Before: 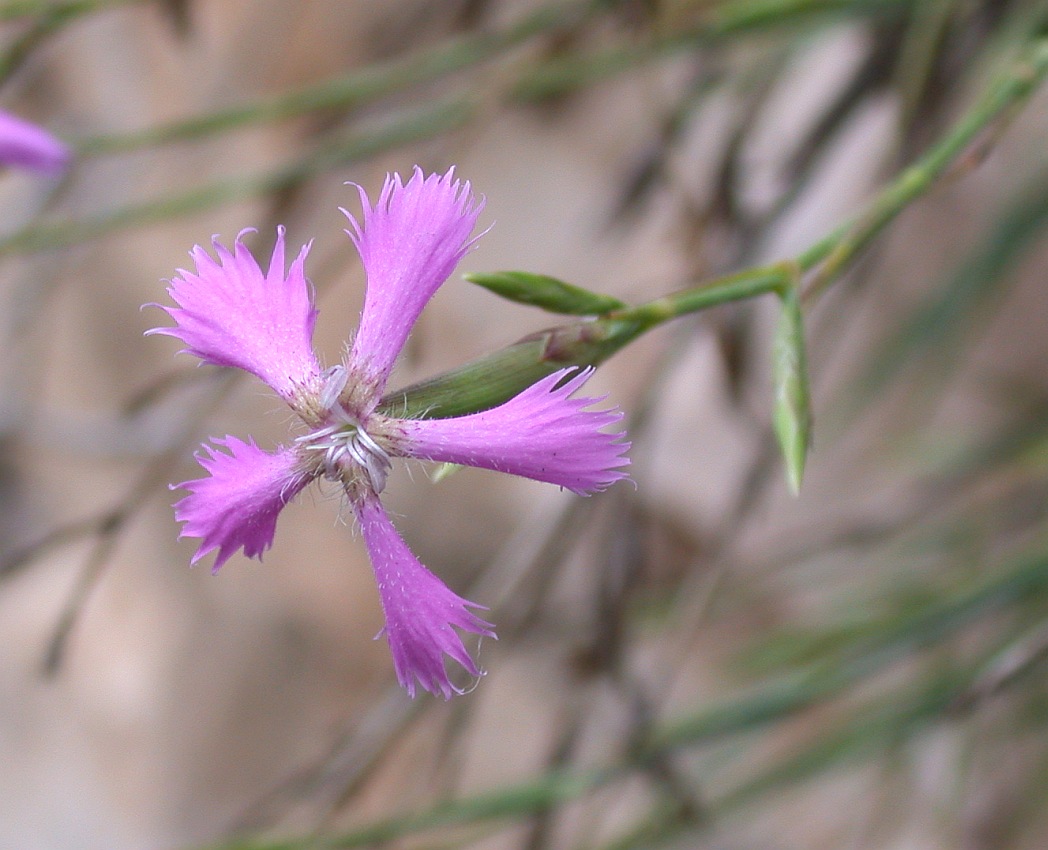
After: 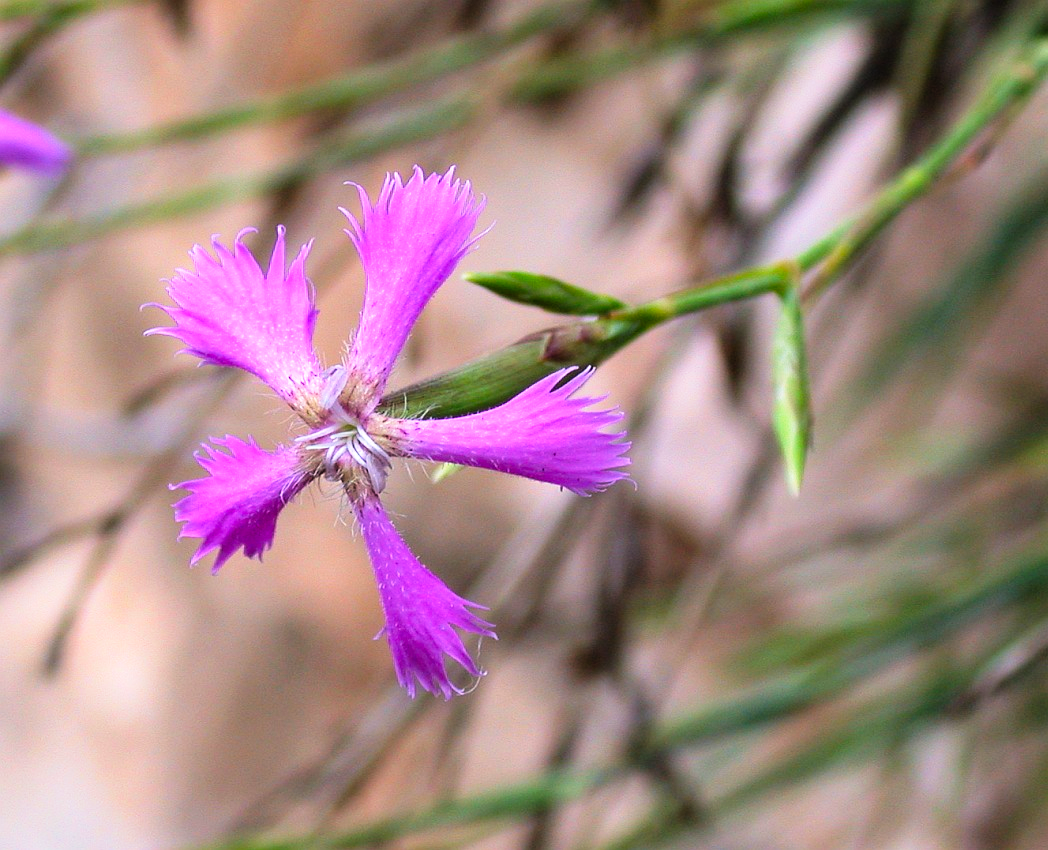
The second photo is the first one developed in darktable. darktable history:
filmic rgb: black relative exposure -7.27 EV, white relative exposure 5.07 EV, hardness 3.2, color science v6 (2022)
tone curve: curves: ch0 [(0, 0) (0.003, 0.001) (0.011, 0.002) (0.025, 0.002) (0.044, 0.006) (0.069, 0.01) (0.1, 0.017) (0.136, 0.023) (0.177, 0.038) (0.224, 0.066) (0.277, 0.118) (0.335, 0.185) (0.399, 0.264) (0.468, 0.365) (0.543, 0.475) (0.623, 0.606) (0.709, 0.759) (0.801, 0.923) (0.898, 0.999) (1, 1)], preserve colors none
exposure: black level correction 0, exposure 0.498 EV, compensate highlight preservation false
